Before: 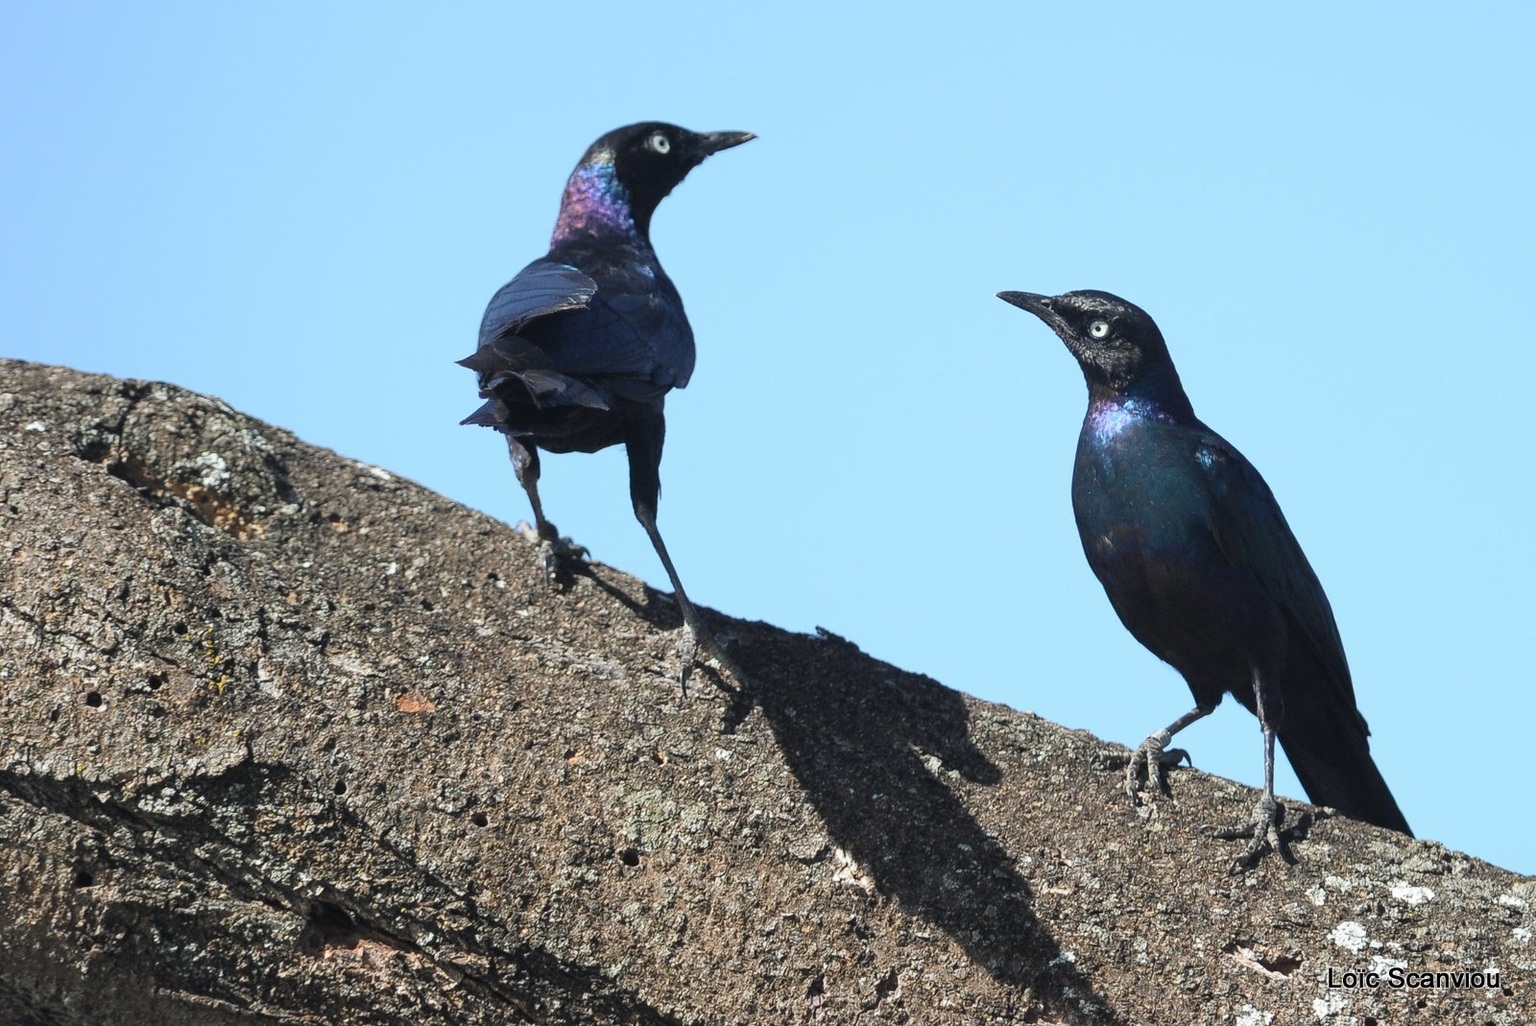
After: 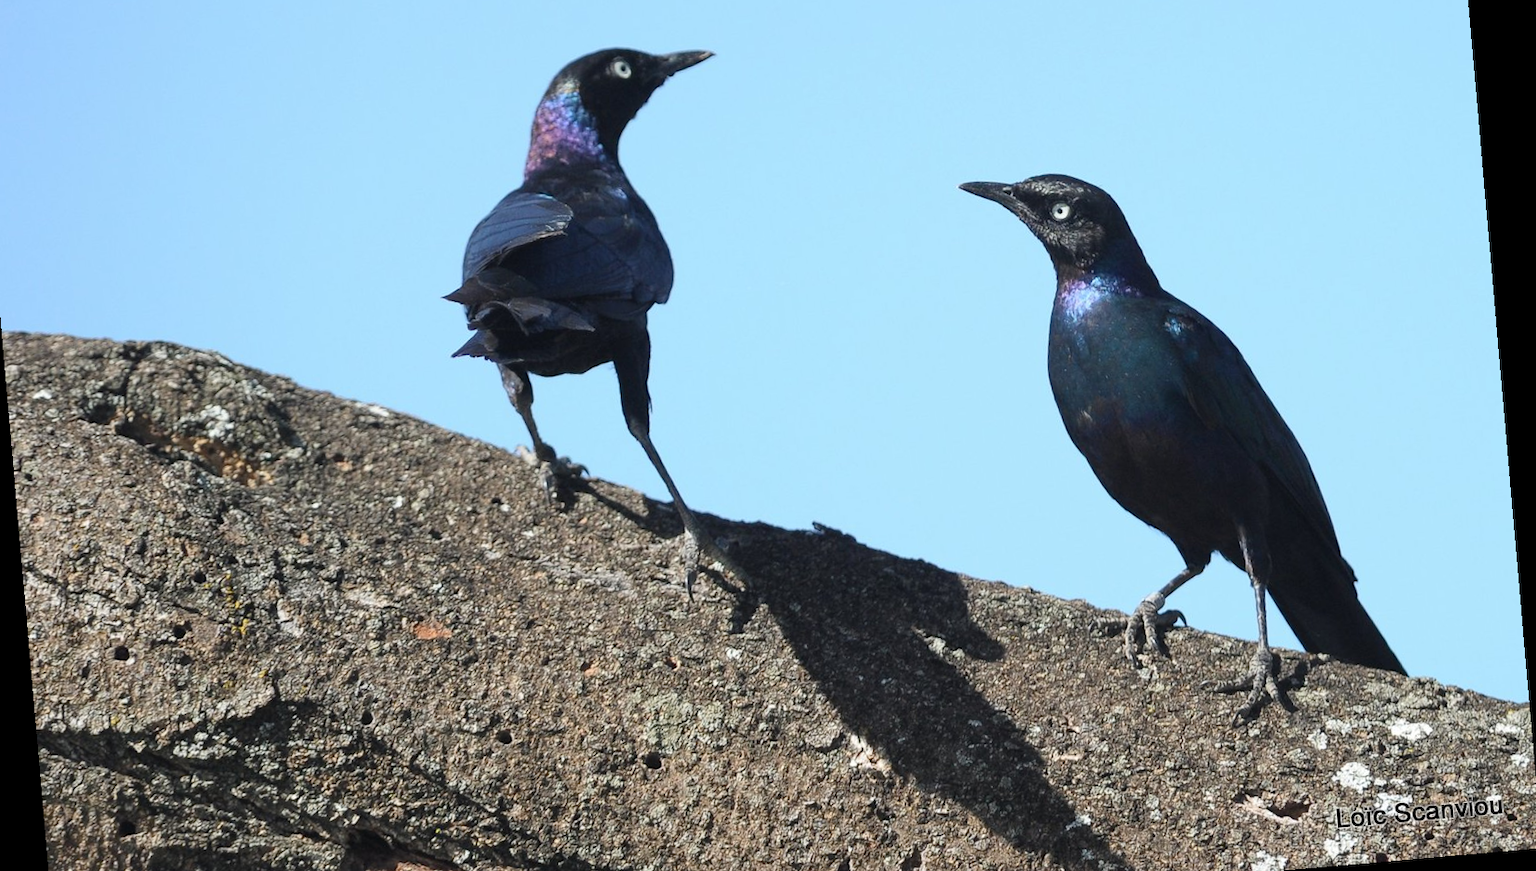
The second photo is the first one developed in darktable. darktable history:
crop and rotate: left 1.814%, top 12.818%, right 0.25%, bottom 9.225%
rotate and perspective: rotation -4.98°, automatic cropping off
